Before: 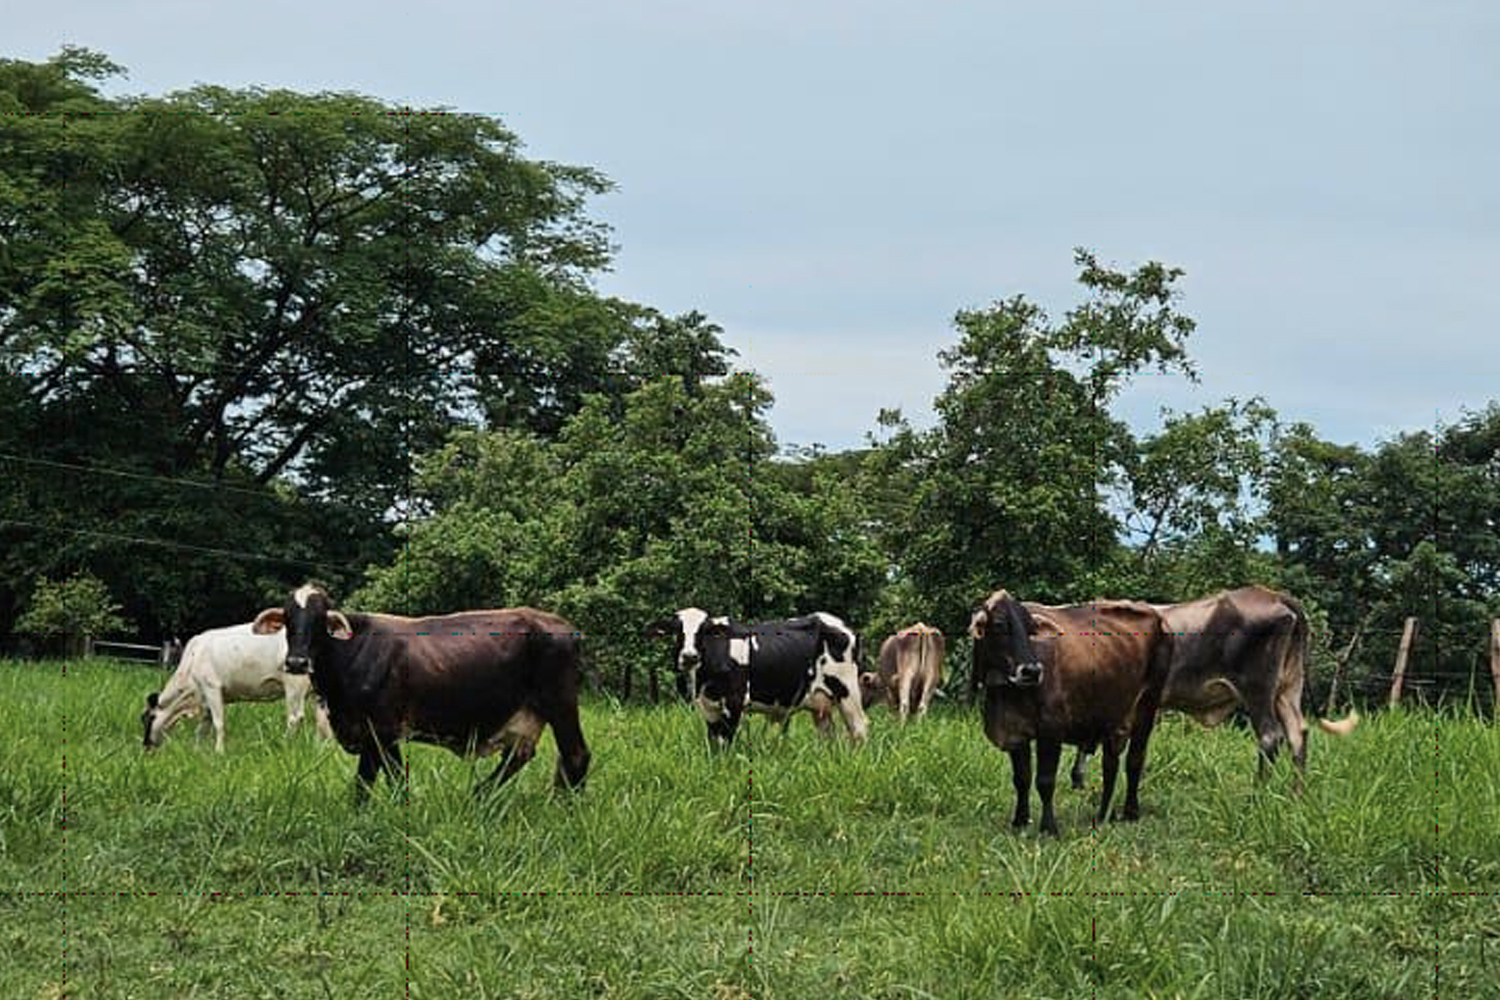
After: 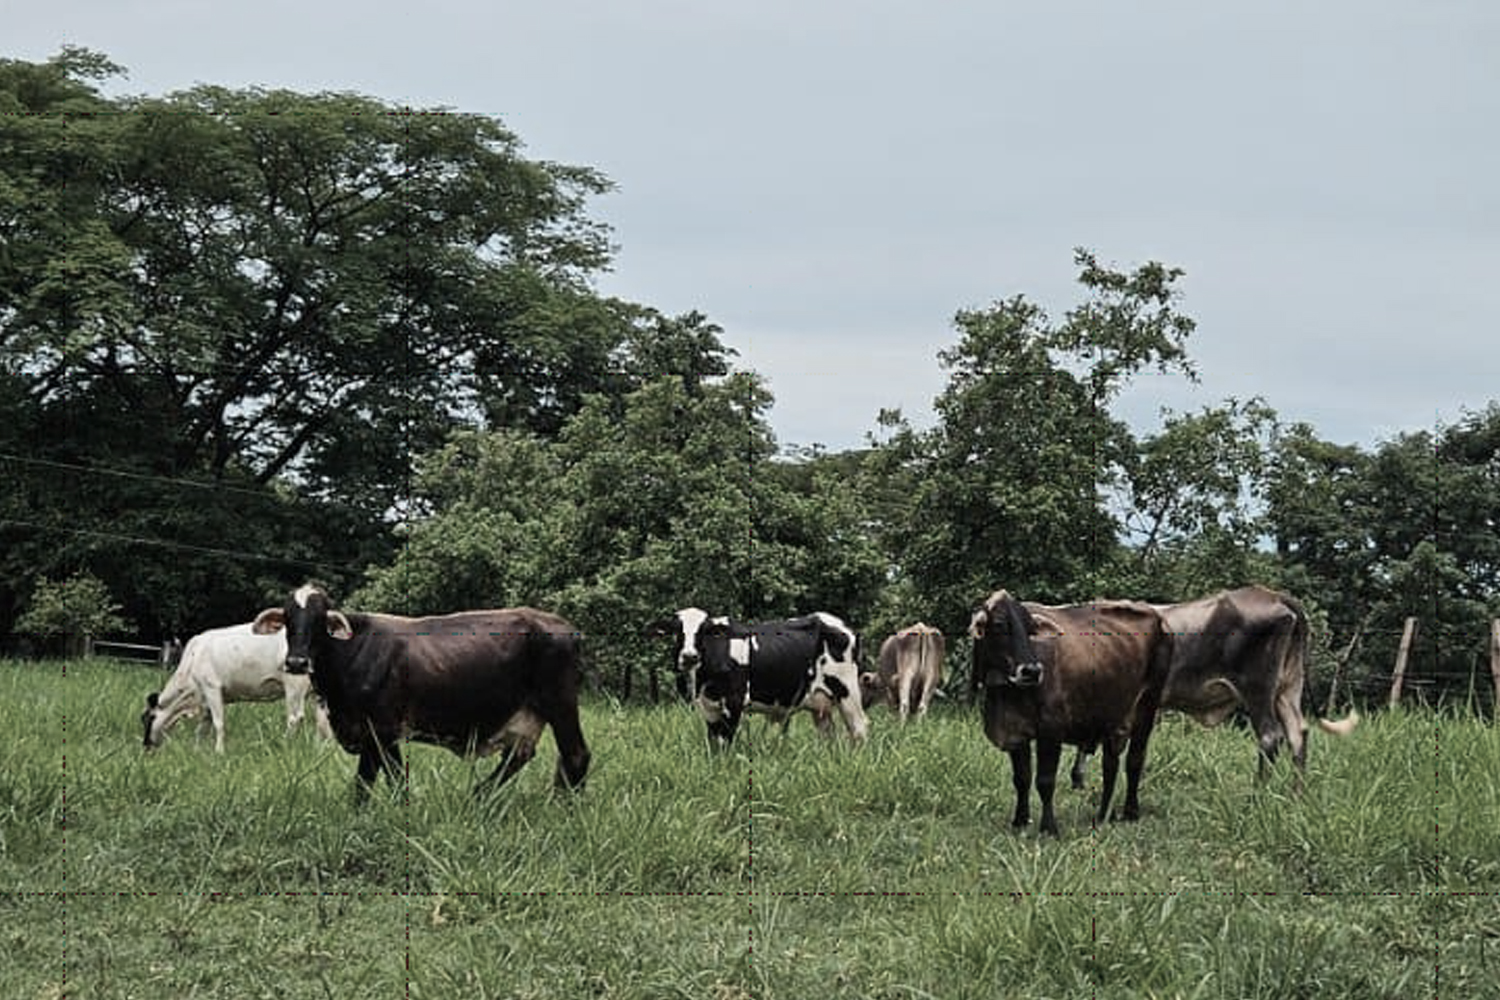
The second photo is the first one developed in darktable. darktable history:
color correction: highlights b* -0.005, saturation 0.592
